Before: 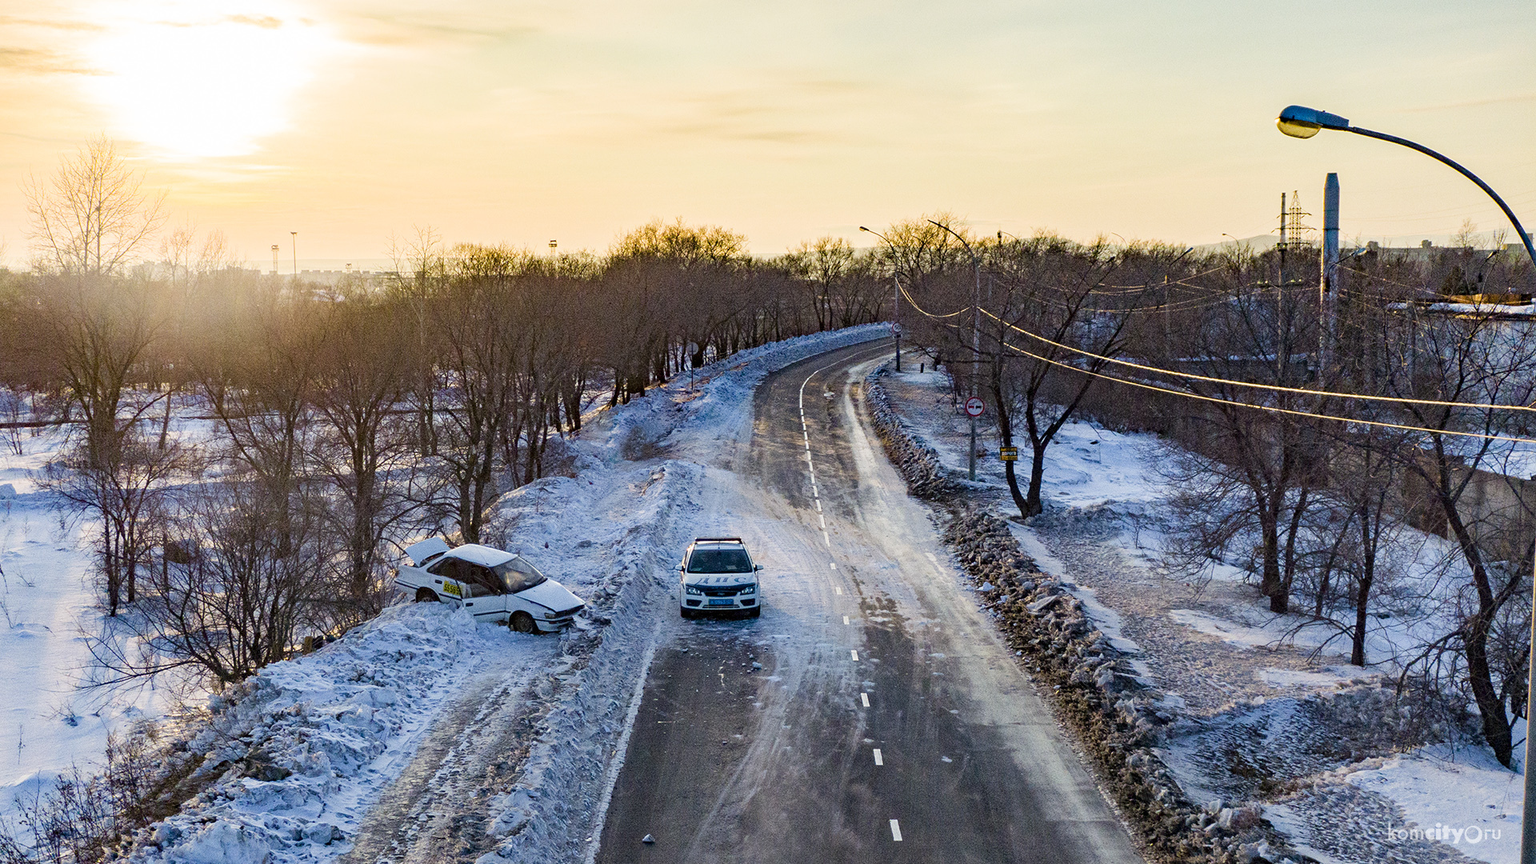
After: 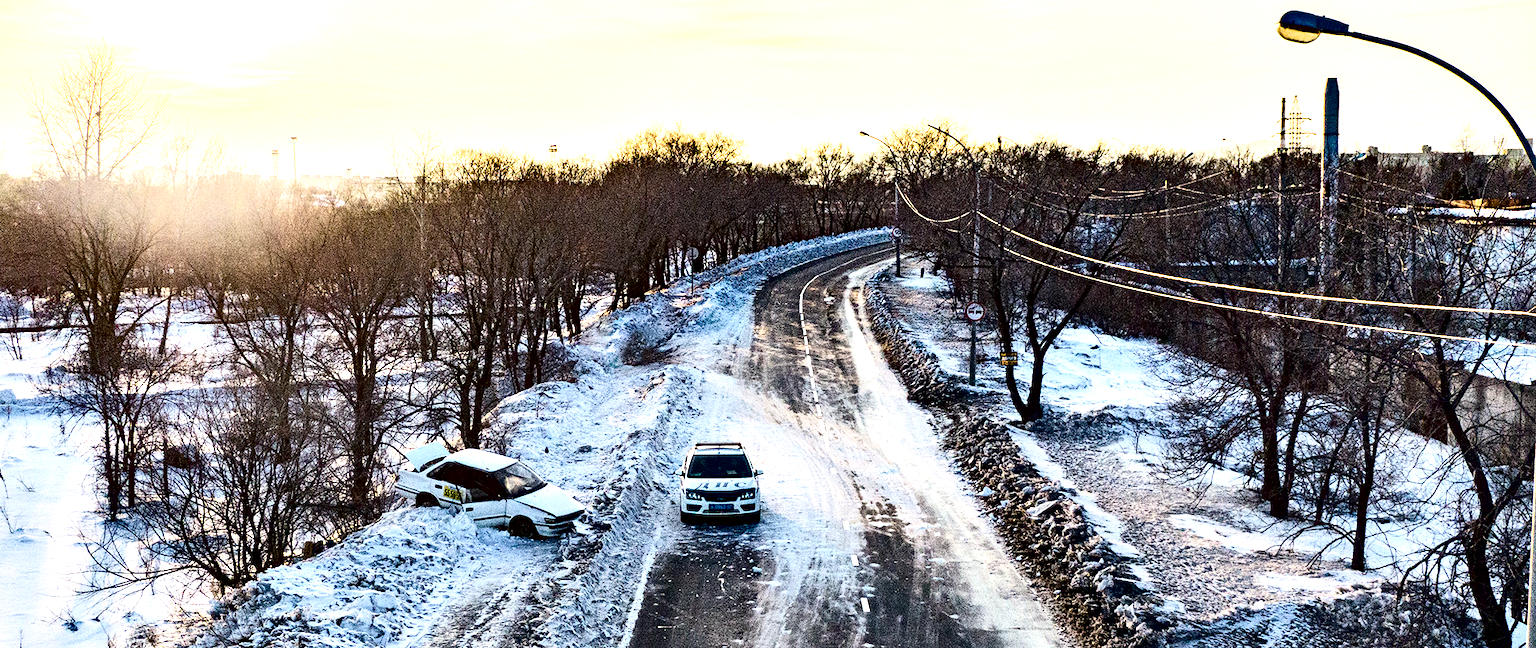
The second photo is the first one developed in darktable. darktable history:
exposure: exposure 0.657 EV, compensate highlight preservation false
contrast equalizer: octaves 7, y [[0.6 ×6], [0.55 ×6], [0 ×6], [0 ×6], [0 ×6]]
crop: top 11.029%, bottom 13.95%
contrast brightness saturation: contrast 0.255, saturation -0.312
